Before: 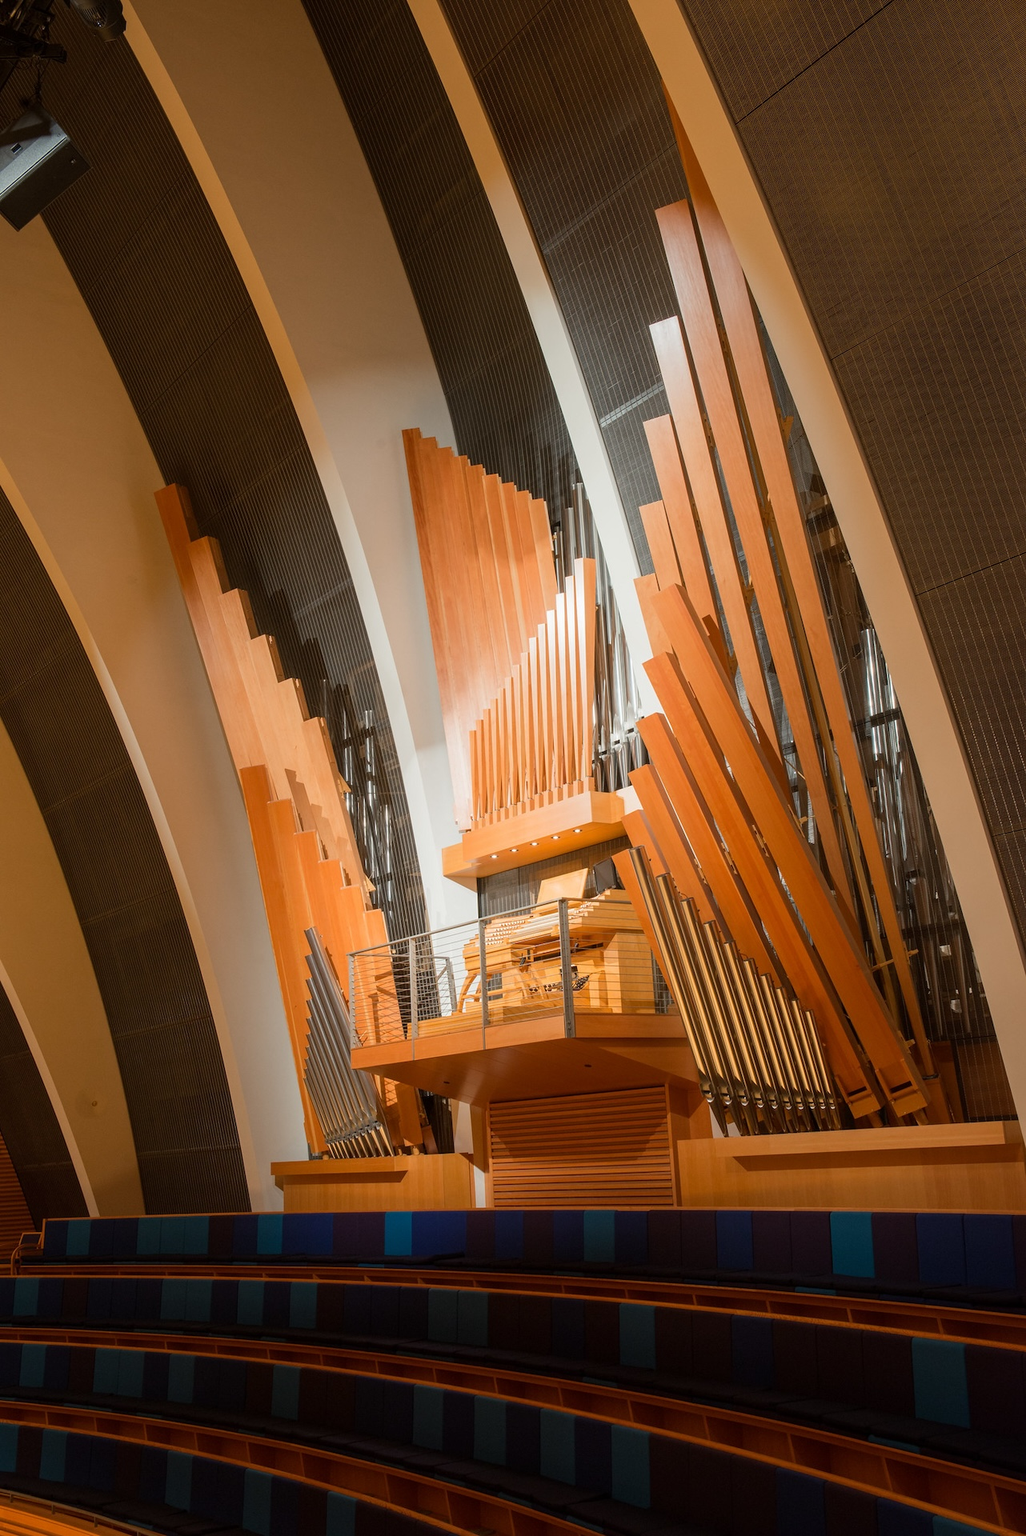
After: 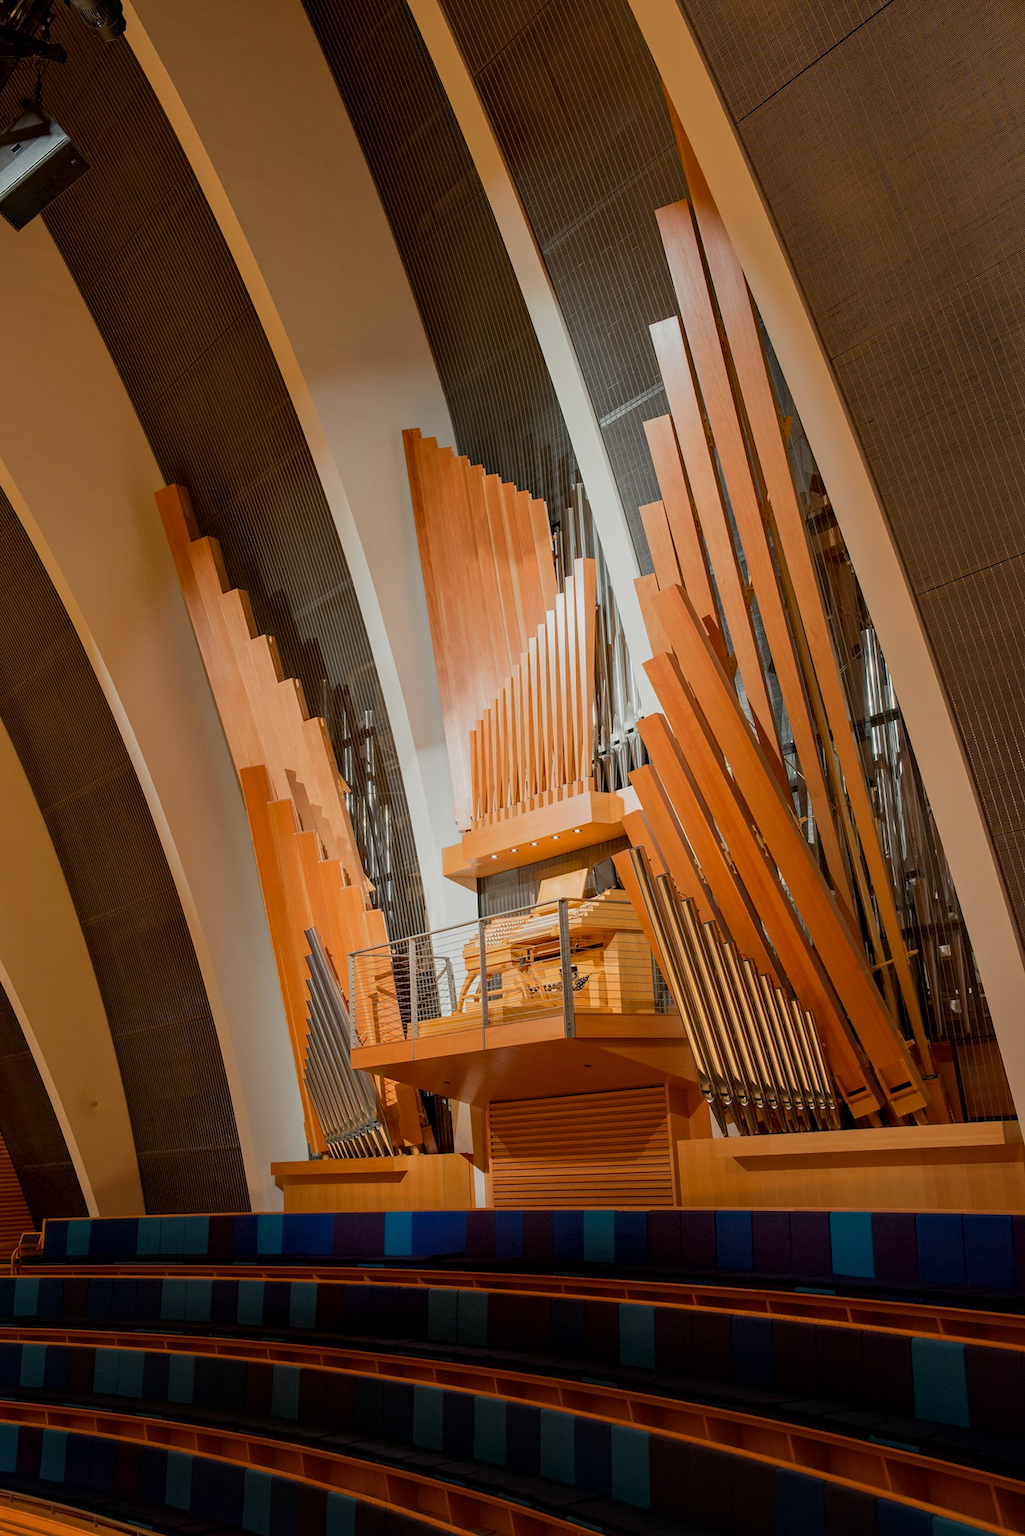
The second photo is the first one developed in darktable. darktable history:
diffuse or sharpen: iterations 16, radius span 384, edge sensitivity 1, edge threshold 1, 1st order anisotropy -250%, 4th order anisotropy -250%, 1st order speed -50%, 4th order speed -50%, central radius 512
diffuse or sharpen "1": iterations 16, radius span 1, edge sensitivity 4, edge threshold -0.25, 1st order anisotropy 200%, 3rd order anisotropy 200%, 1st order speed 6%, 3rd order speed 6%, central radius 2
diffuse or sharpen "2": iterations 32, radius span 16, edge sensitivity 3, edge threshold 1, 1st order anisotropy 100%, 3rd order anisotropy 100%, 1st order speed -25%, 2nd order speed 12.5%, 3rd order speed -50%
tone equalizer: -8 EV 0.25 EV, -7 EV 0.417 EV, -6 EV 0.417 EV, -5 EV 0.25 EV, -3 EV -0.25 EV, -2 EV -0.417 EV, -1 EV -0.417 EV, +0 EV -0.25 EV, mask exposure compensation -1.57 EV
tone equalizer "1": -8 EV -0.75 EV, -7 EV -0.7 EV, -6 EV -0.6 EV, -5 EV -0.4 EV, -3 EV 0.4 EV, -2 EV 0.6 EV, -1 EV 0.7 EV, +0 EV 0.75 EV, edges refinement/feathering 500, mask exposure compensation -1.57 EV, preserve details no
